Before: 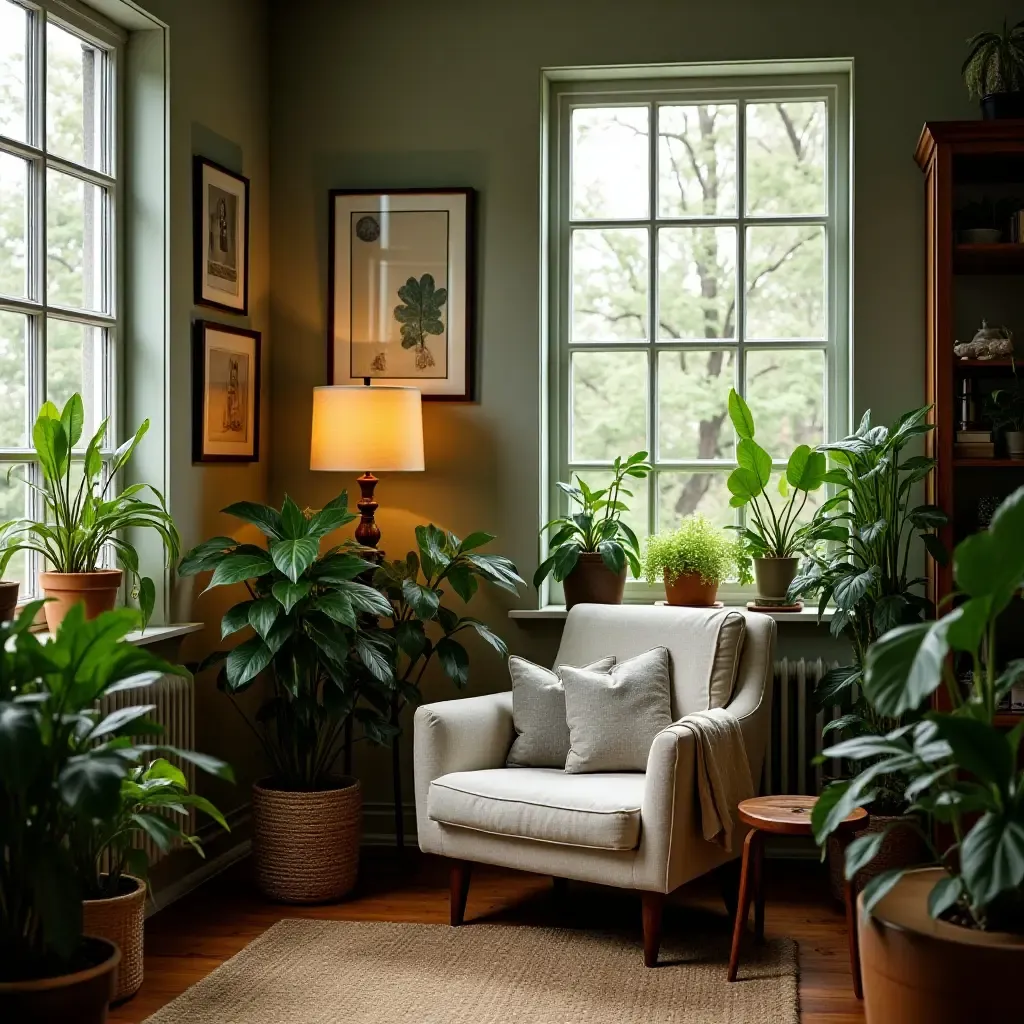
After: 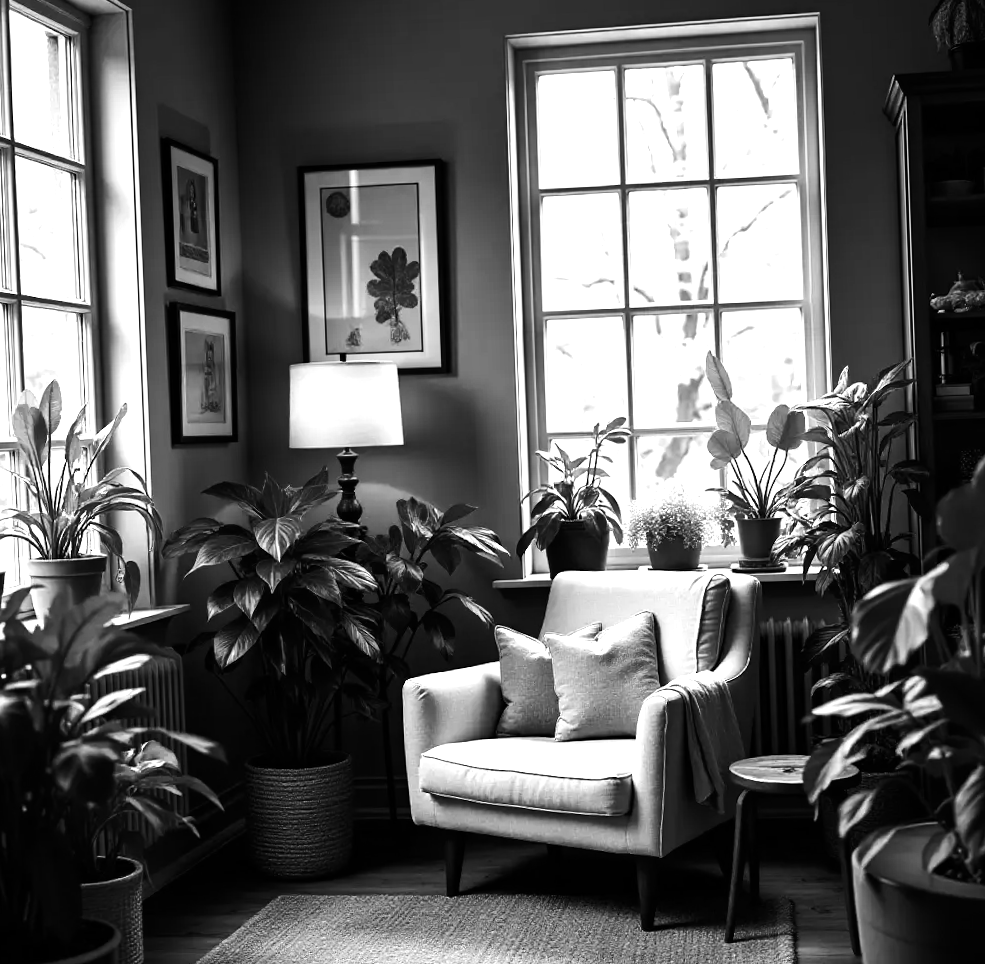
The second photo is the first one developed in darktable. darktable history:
tone equalizer: -8 EV -1.08 EV, -7 EV -1.01 EV, -6 EV -0.867 EV, -5 EV -0.578 EV, -3 EV 0.578 EV, -2 EV 0.867 EV, -1 EV 1.01 EV, +0 EV 1.08 EV, edges refinement/feathering 500, mask exposure compensation -1.57 EV, preserve details no
monochrome: a 2.21, b -1.33, size 2.2
rotate and perspective: rotation -2.12°, lens shift (vertical) 0.009, lens shift (horizontal) -0.008, automatic cropping original format, crop left 0.036, crop right 0.964, crop top 0.05, crop bottom 0.959
